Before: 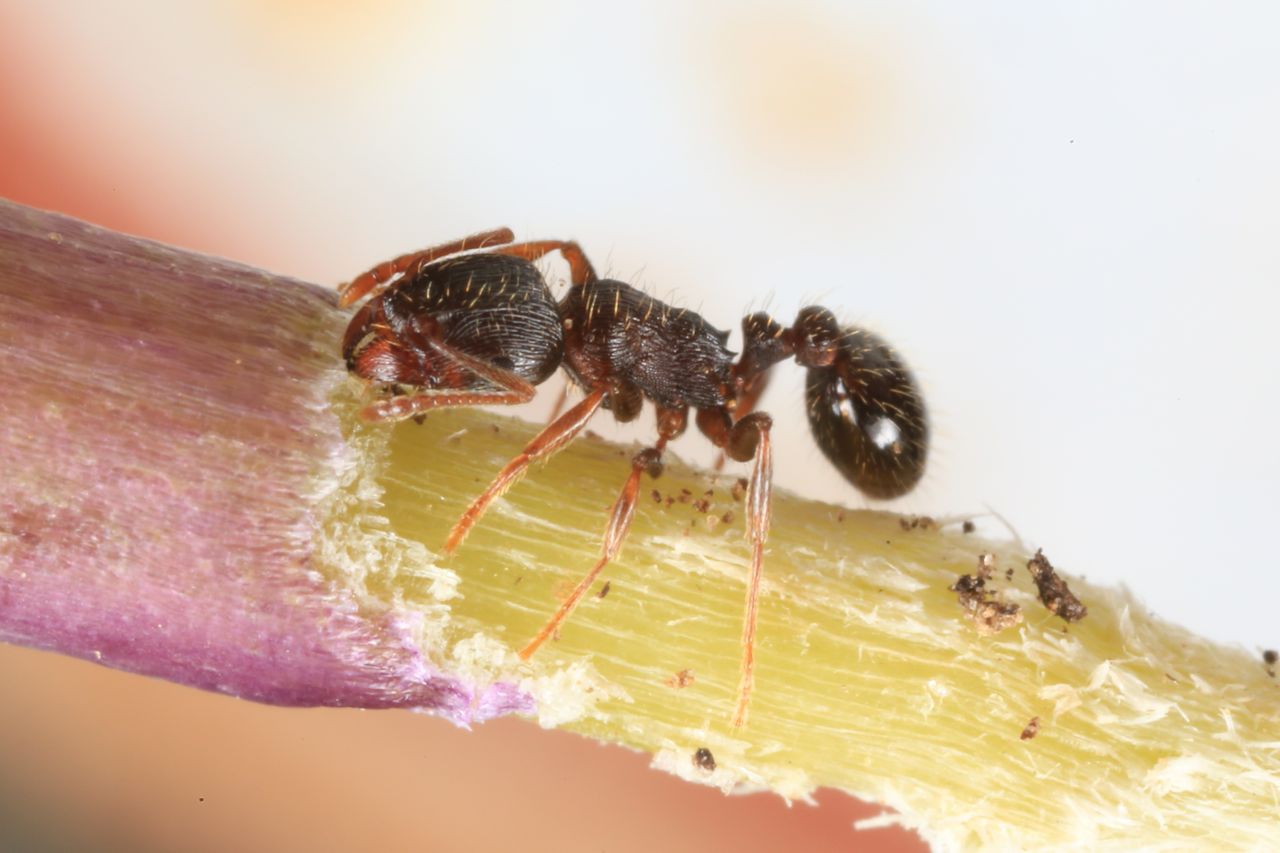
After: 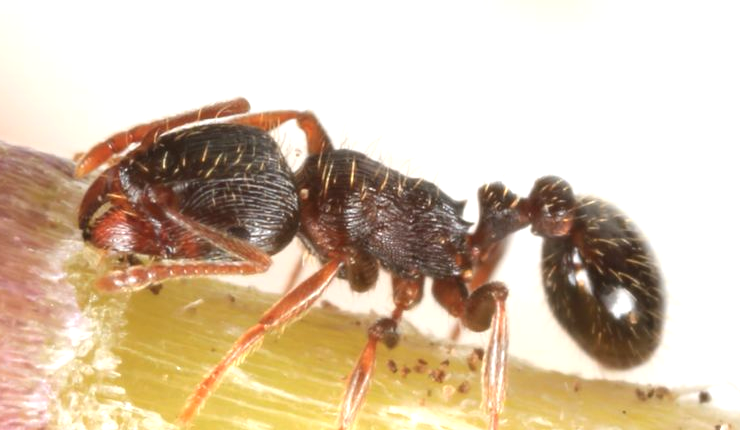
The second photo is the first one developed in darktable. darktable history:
exposure: exposure 0.562 EV, compensate highlight preservation false
crop: left 20.638%, top 15.356%, right 21.494%, bottom 34.174%
